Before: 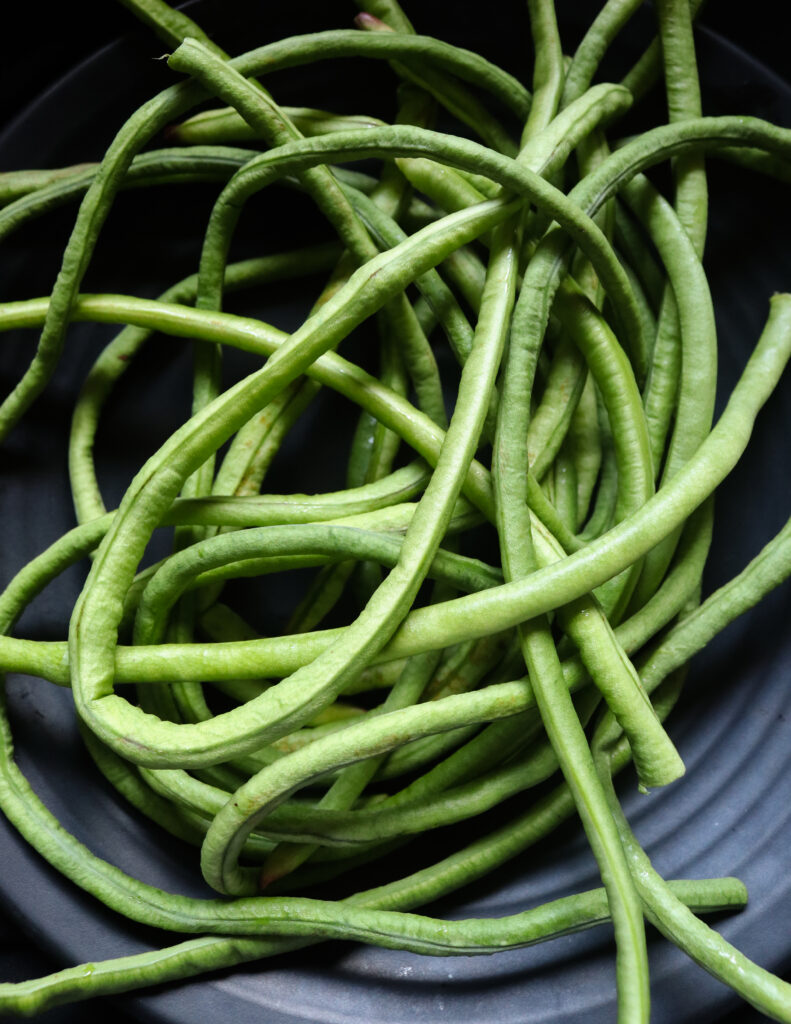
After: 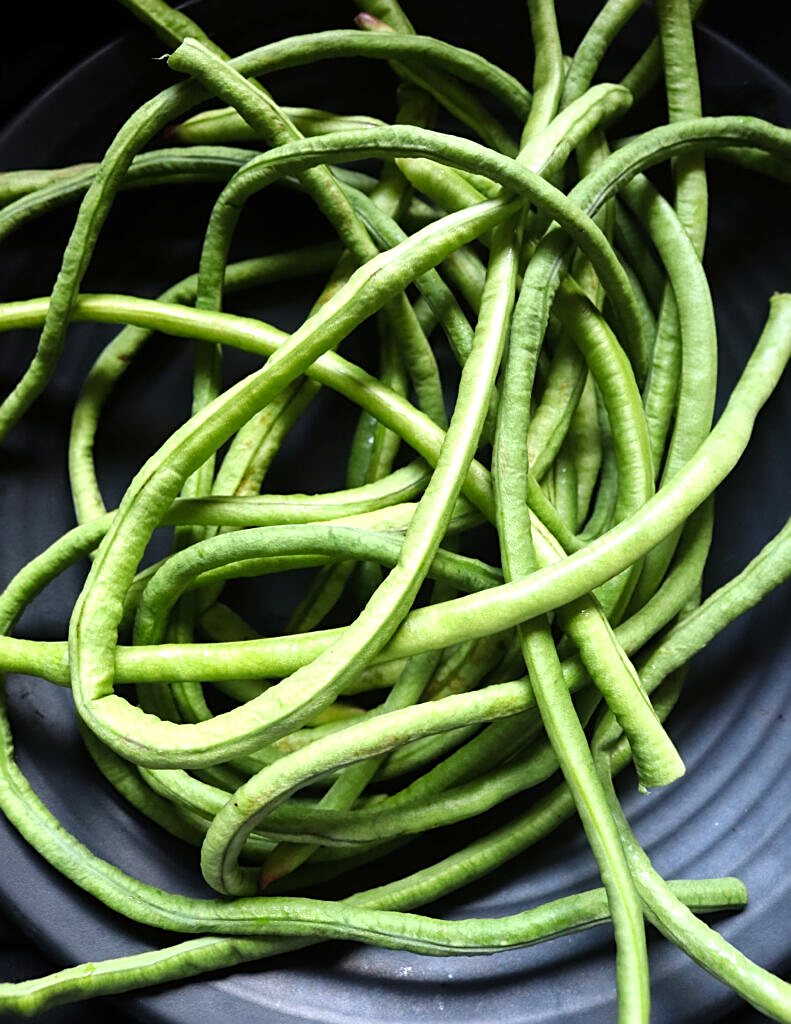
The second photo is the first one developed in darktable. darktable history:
exposure: exposure 0.574 EV, compensate highlight preservation false
sharpen: on, module defaults
